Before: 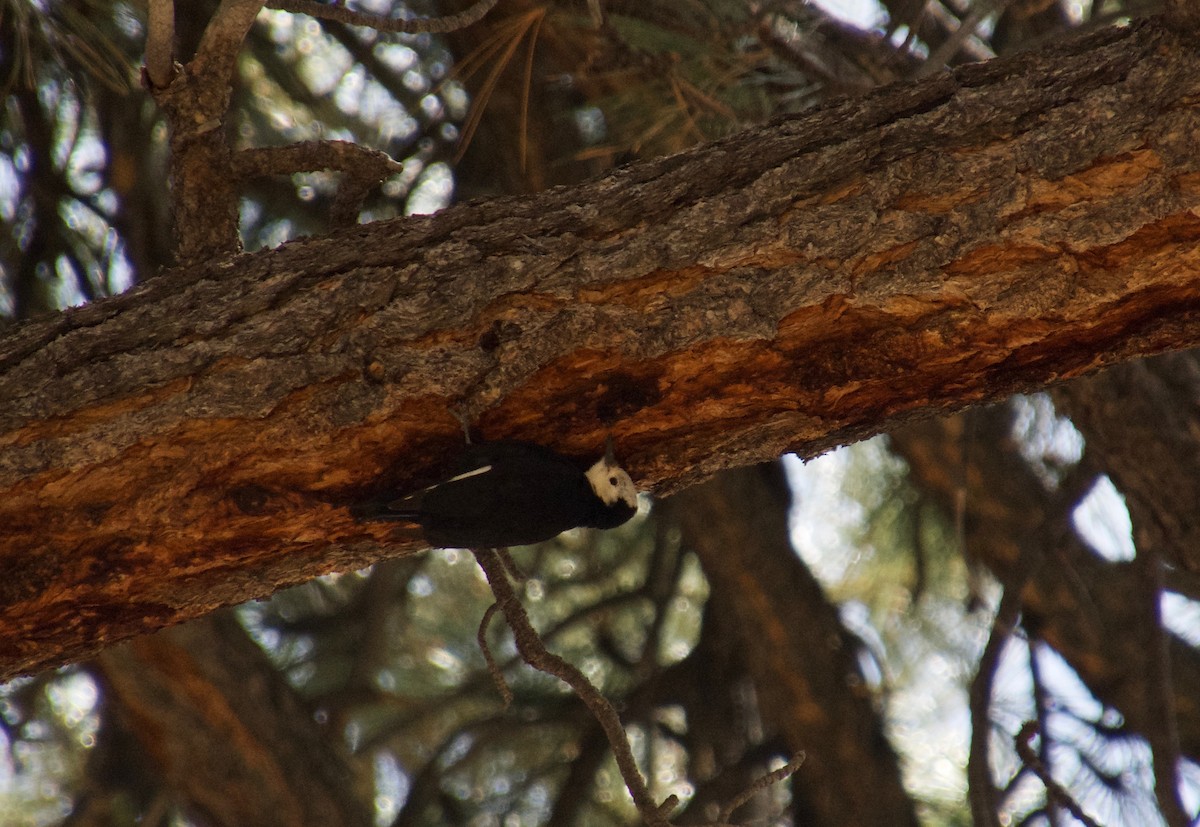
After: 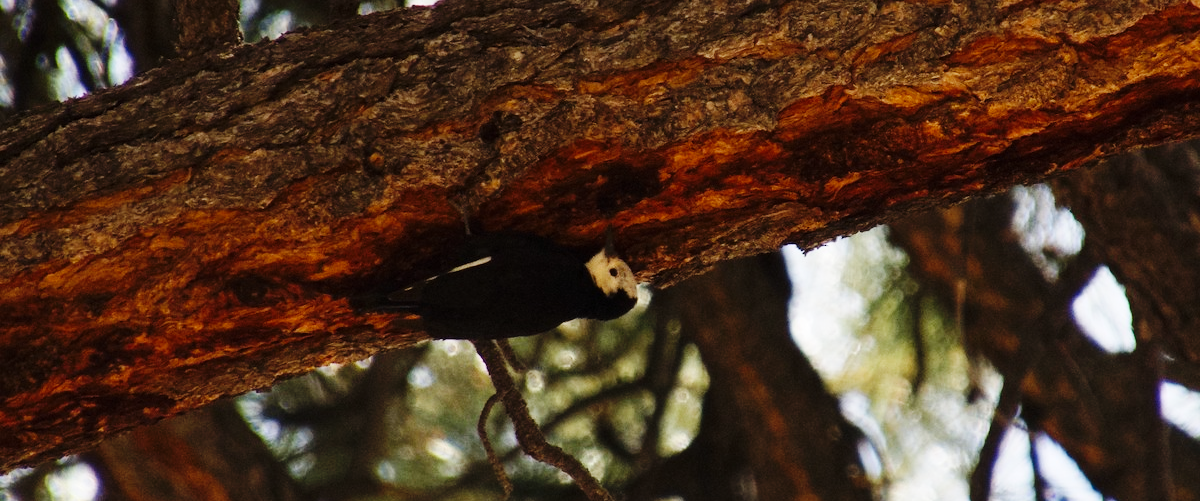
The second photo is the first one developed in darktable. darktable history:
crop and rotate: top 25.357%, bottom 13.942%
base curve: curves: ch0 [(0, 0) (0.036, 0.025) (0.121, 0.166) (0.206, 0.329) (0.605, 0.79) (1, 1)], preserve colors none
